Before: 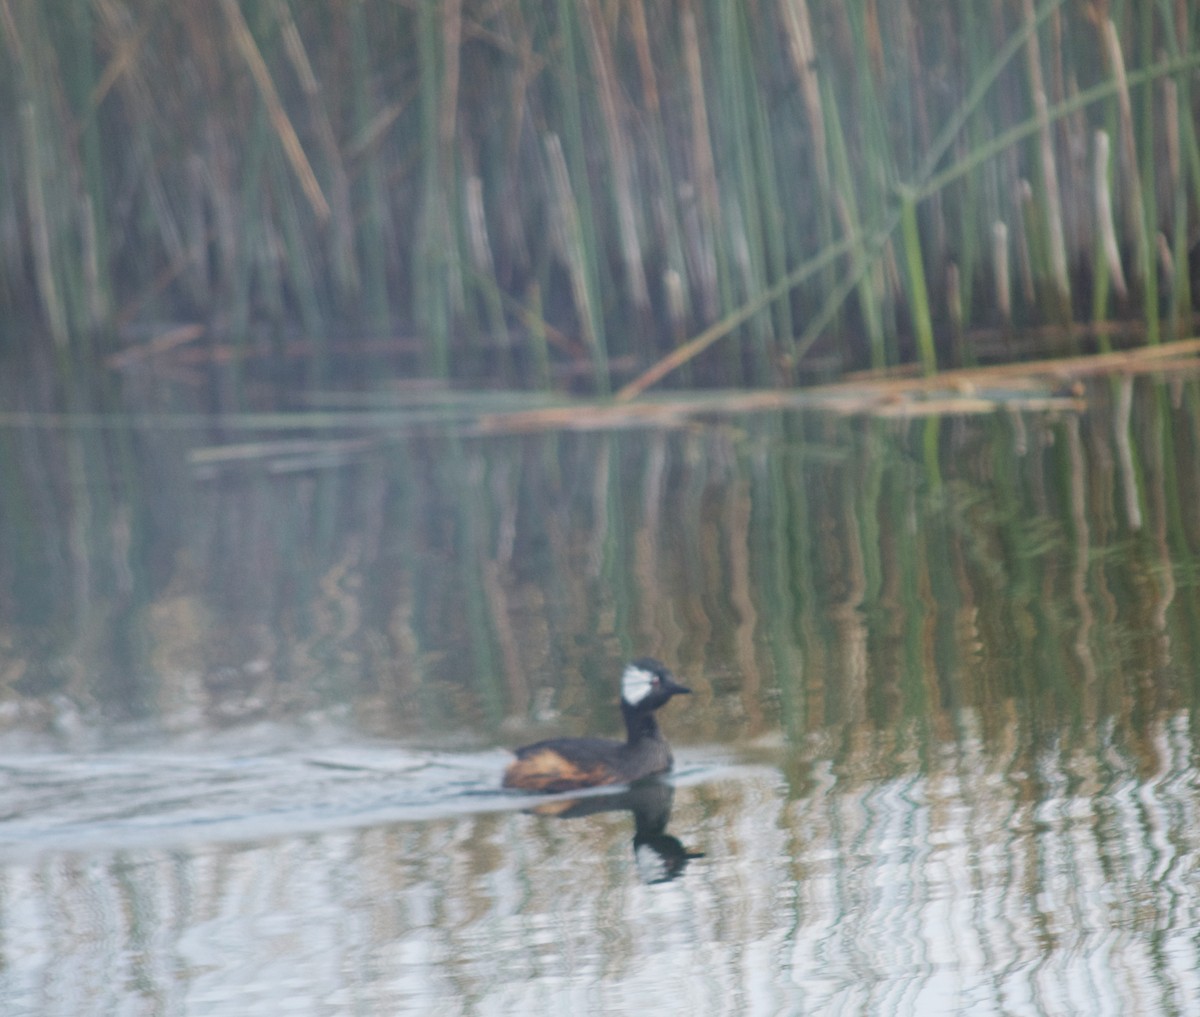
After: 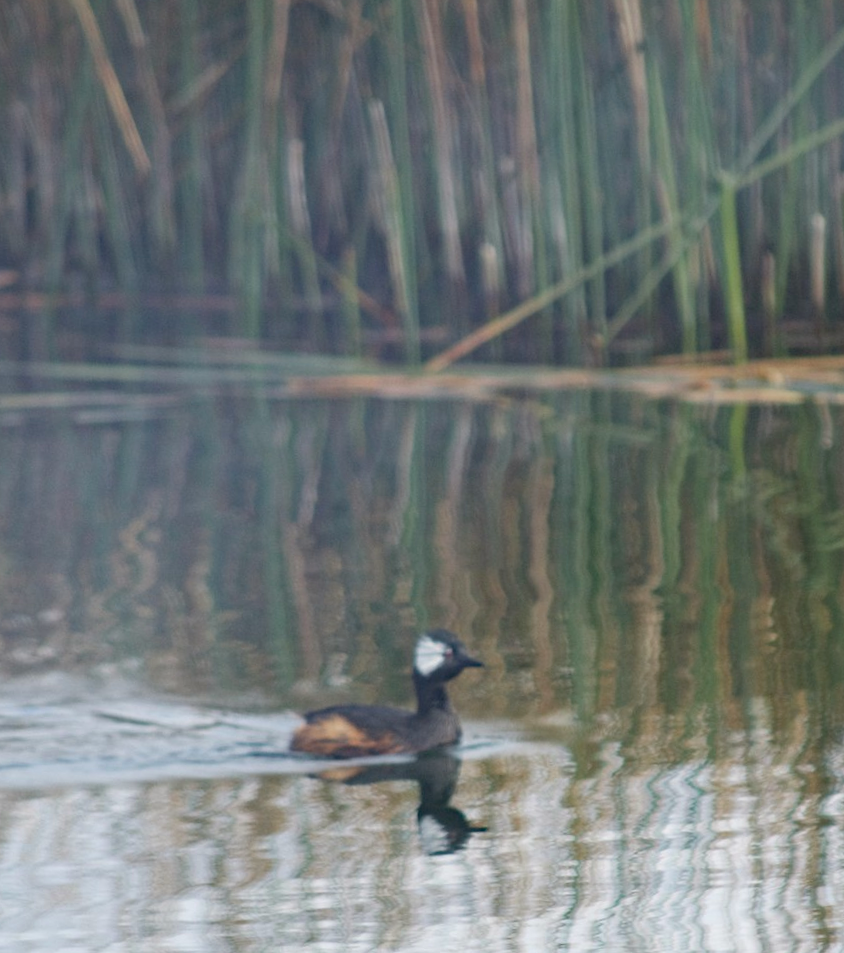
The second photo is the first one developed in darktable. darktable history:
haze removal: strength 0.29, distance 0.25, compatibility mode true, adaptive false
crop and rotate: angle -3.27°, left 14.277%, top 0.028%, right 10.766%, bottom 0.028%
contrast brightness saturation: saturation -0.05
